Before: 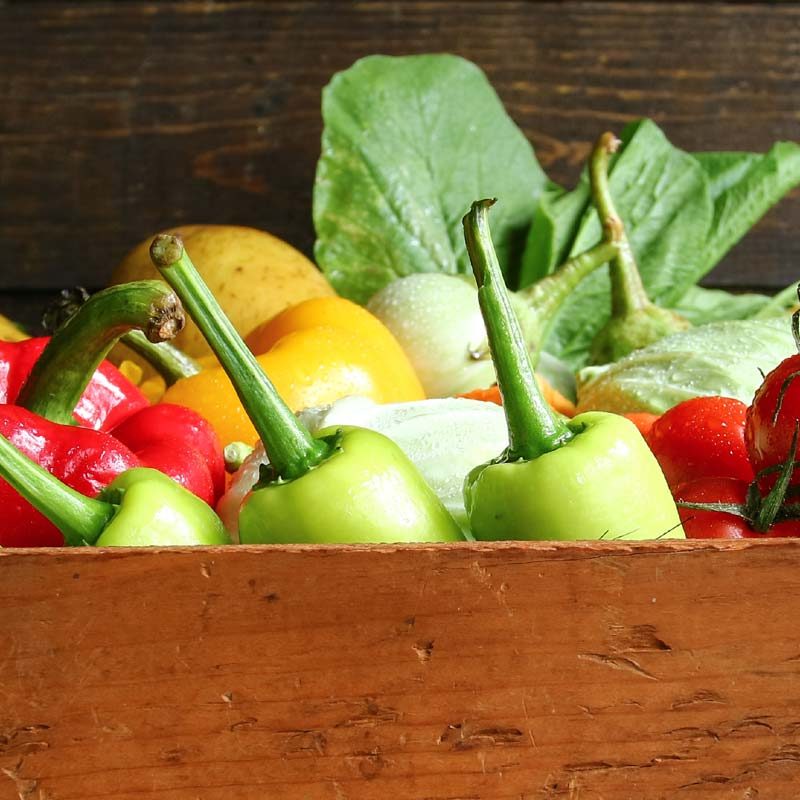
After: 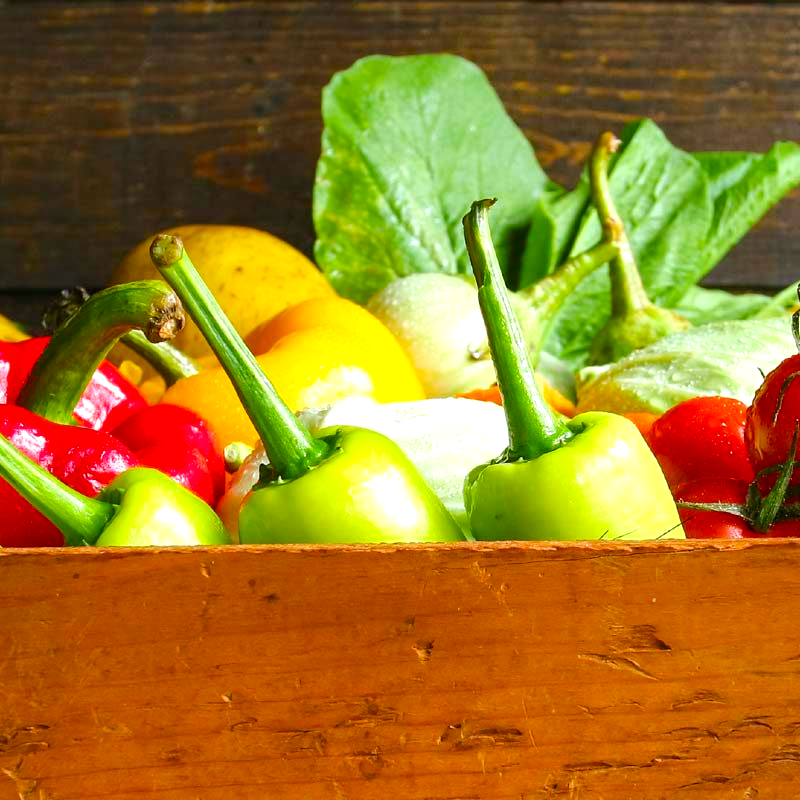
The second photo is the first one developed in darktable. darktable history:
color balance rgb: perceptual saturation grading › global saturation 35.515%, perceptual brilliance grading › global brilliance 9.812%, perceptual brilliance grading › shadows 14.599%
